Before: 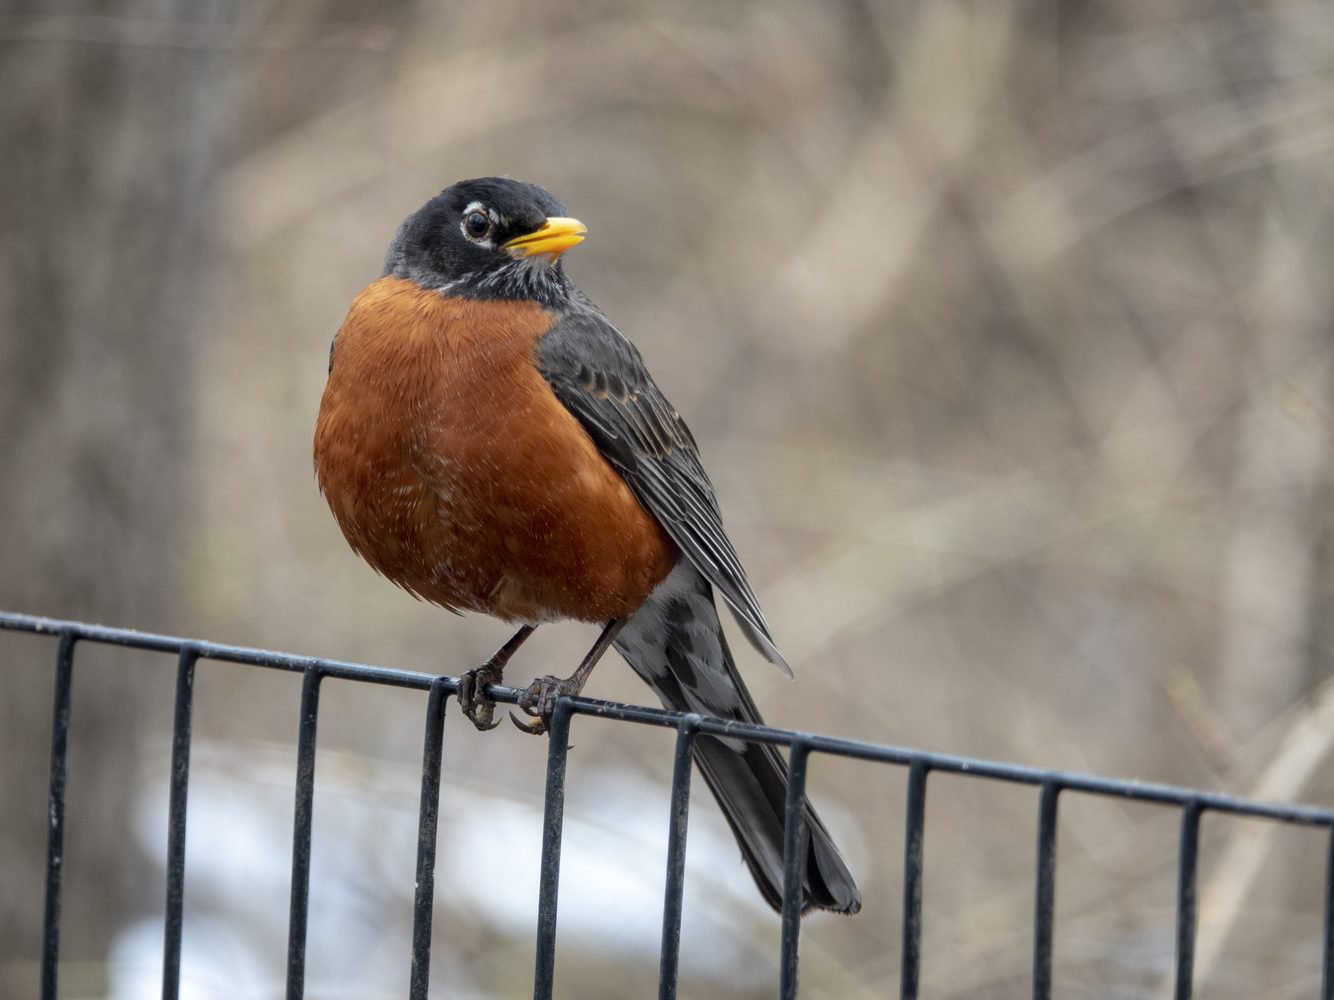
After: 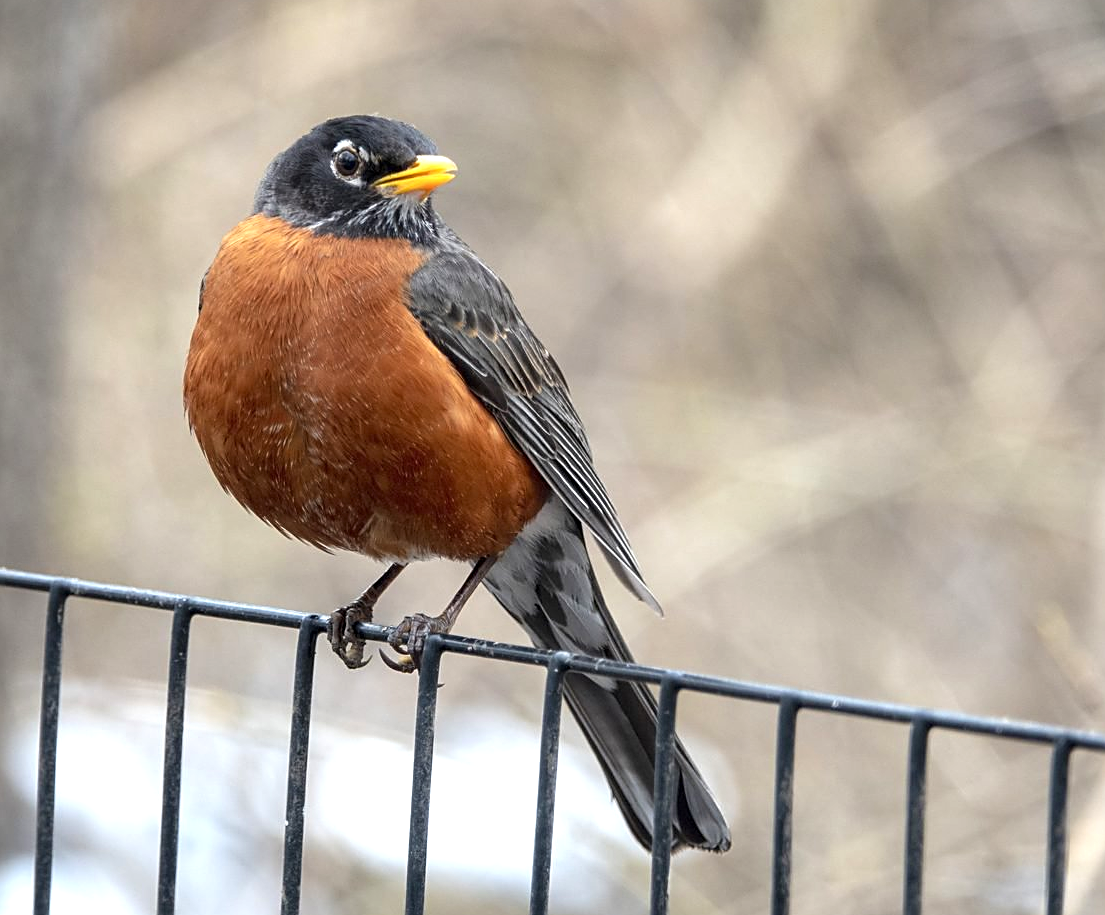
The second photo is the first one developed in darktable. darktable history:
sharpen: on, module defaults
crop: left 9.807%, top 6.259%, right 7.334%, bottom 2.177%
exposure: black level correction 0, exposure 0.7 EV, compensate exposure bias true, compensate highlight preservation false
